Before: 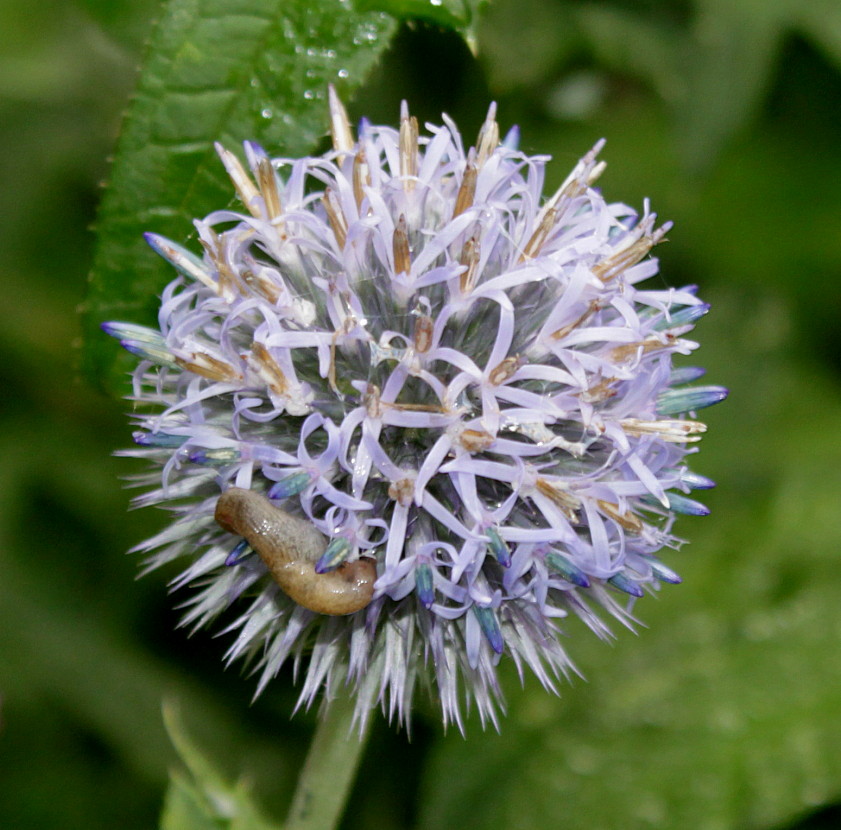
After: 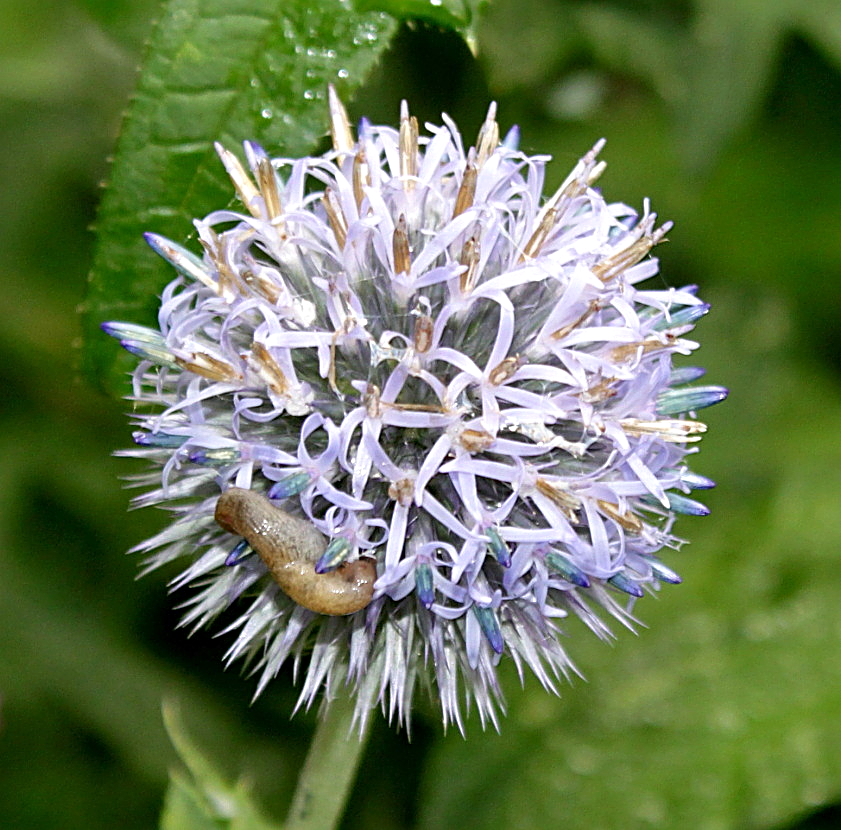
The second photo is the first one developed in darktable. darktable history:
sharpen: radius 2.543, amount 0.636
exposure: exposure 0.4 EV, compensate highlight preservation false
